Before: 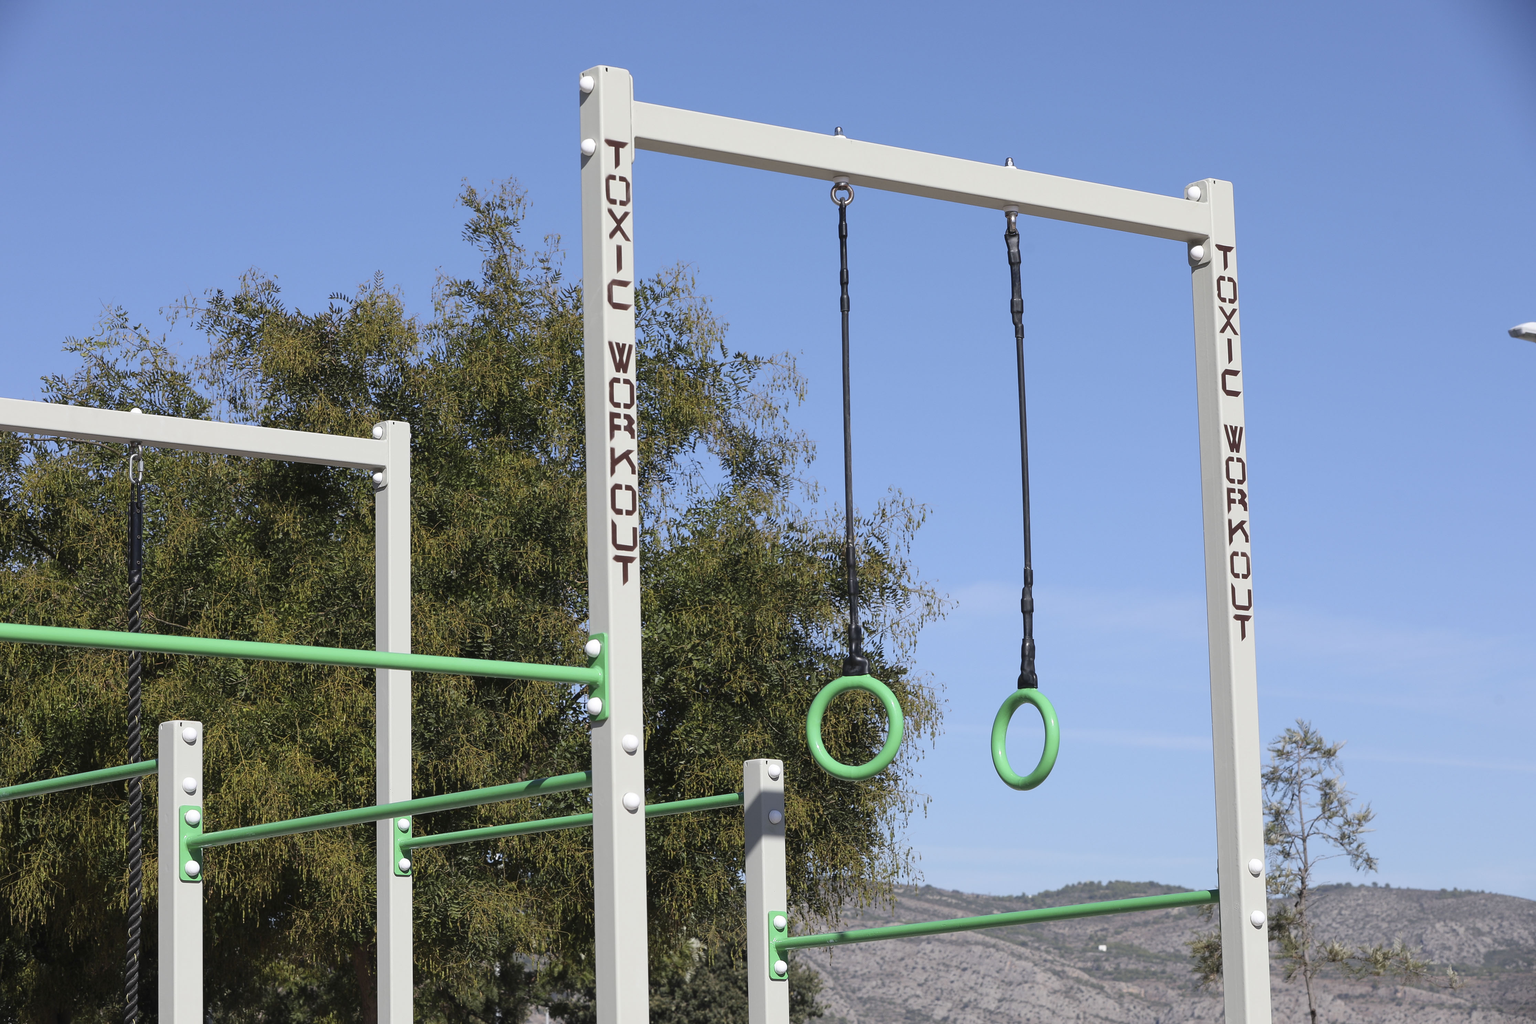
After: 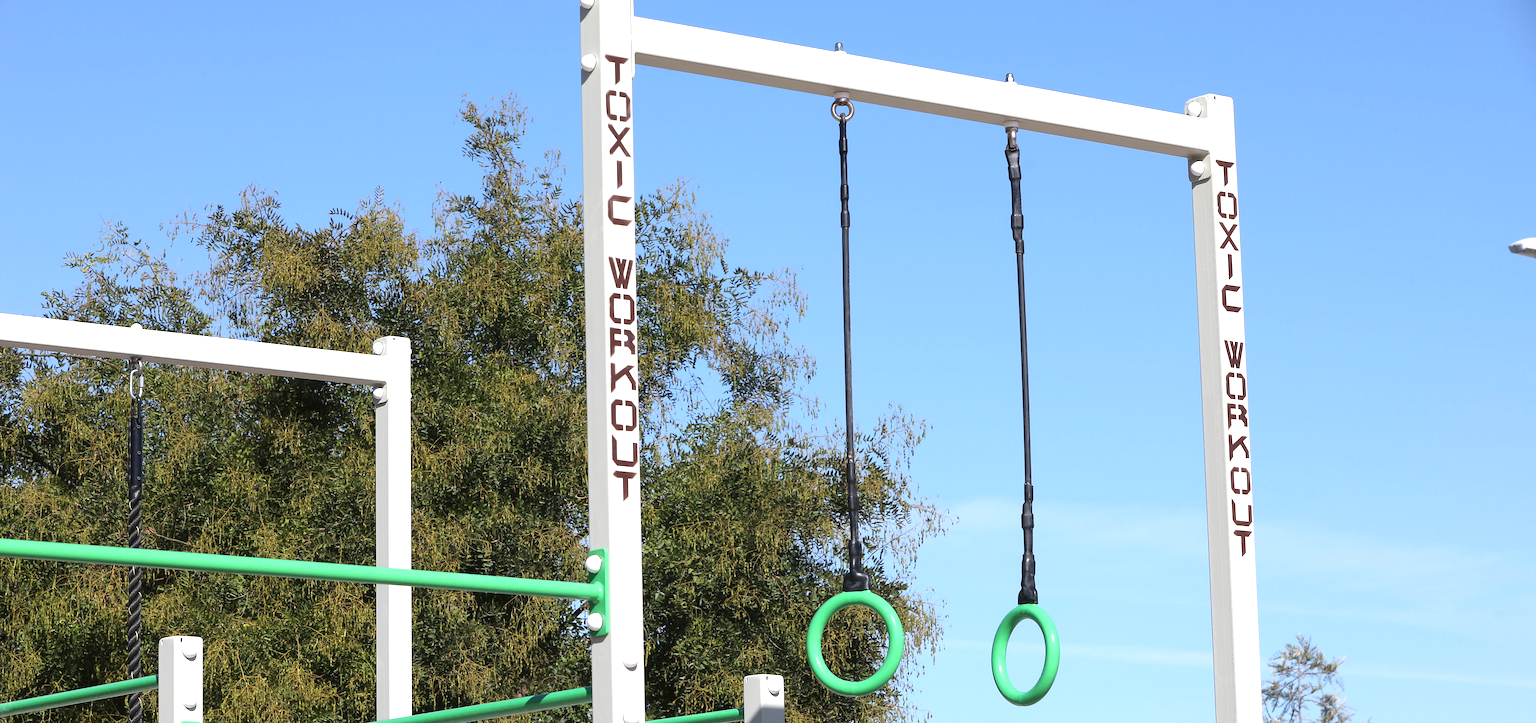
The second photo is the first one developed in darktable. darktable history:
exposure: exposure 0.669 EV, compensate highlight preservation false
crop and rotate: top 8.293%, bottom 20.996%
